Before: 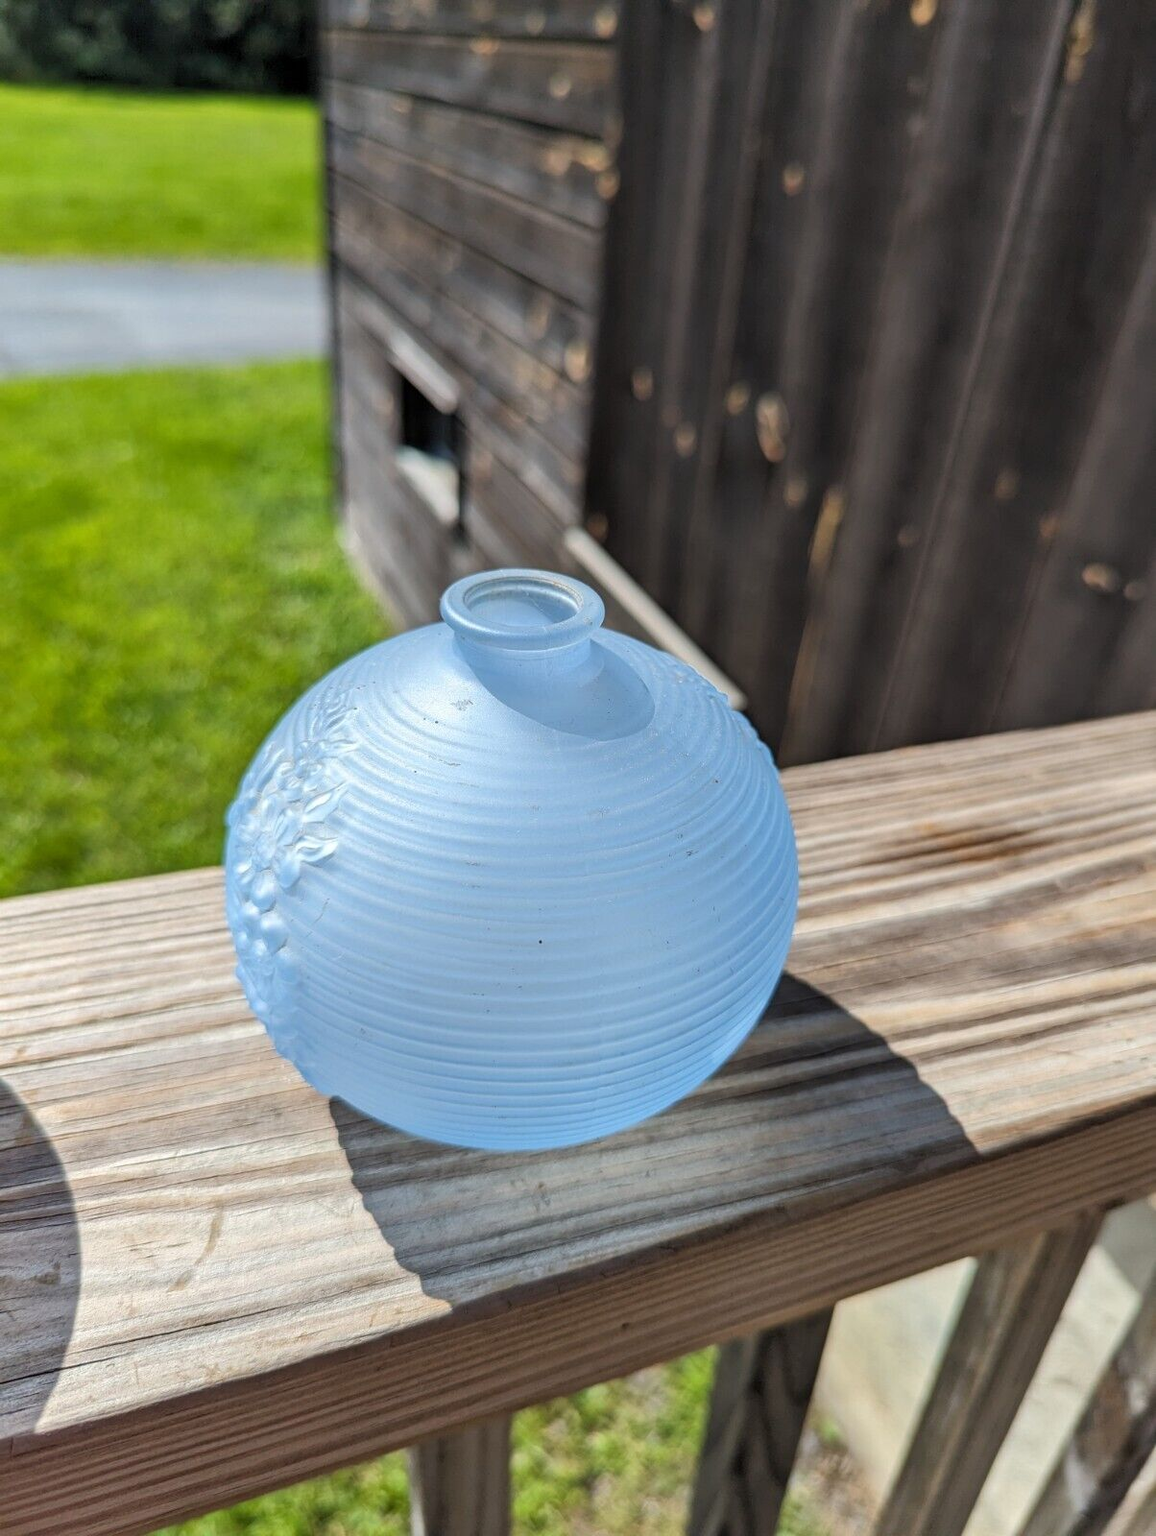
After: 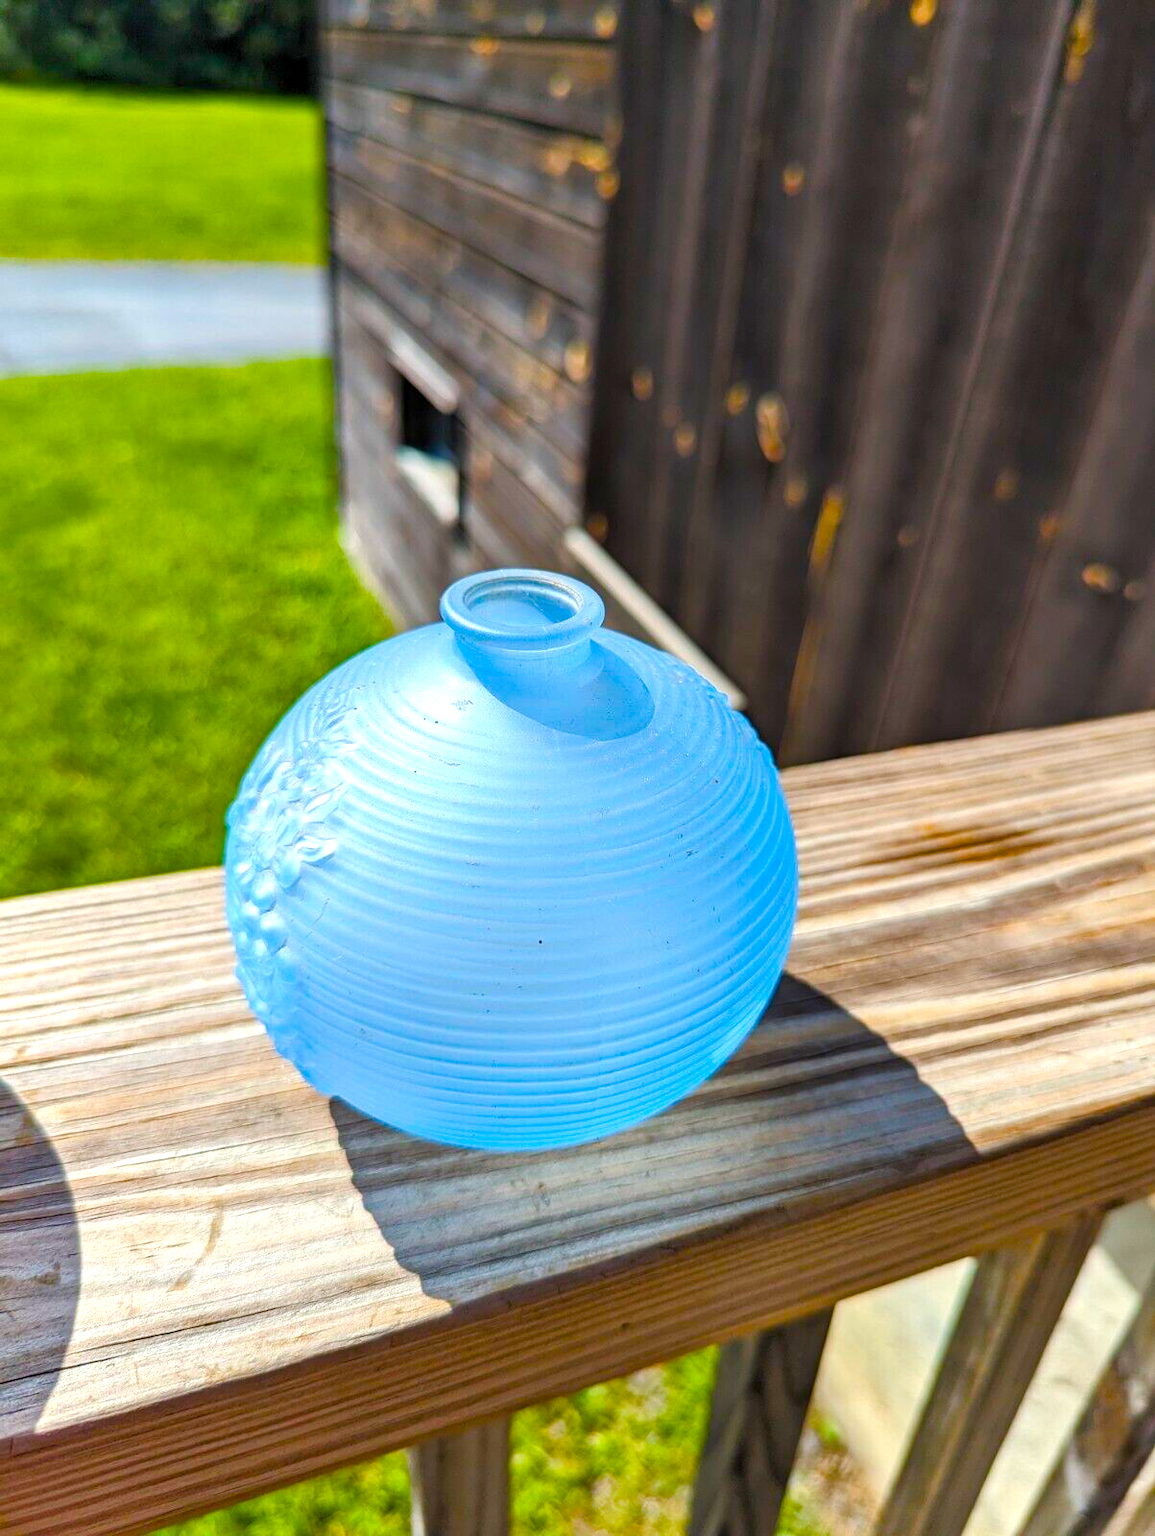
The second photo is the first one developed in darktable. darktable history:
color balance rgb: linear chroma grading › shadows 10%, linear chroma grading › highlights 10%, linear chroma grading › global chroma 15%, linear chroma grading › mid-tones 15%, perceptual saturation grading › global saturation 40%, perceptual saturation grading › highlights -25%, perceptual saturation grading › mid-tones 35%, perceptual saturation grading › shadows 35%, perceptual brilliance grading › global brilliance 11.29%, global vibrance 11.29%
